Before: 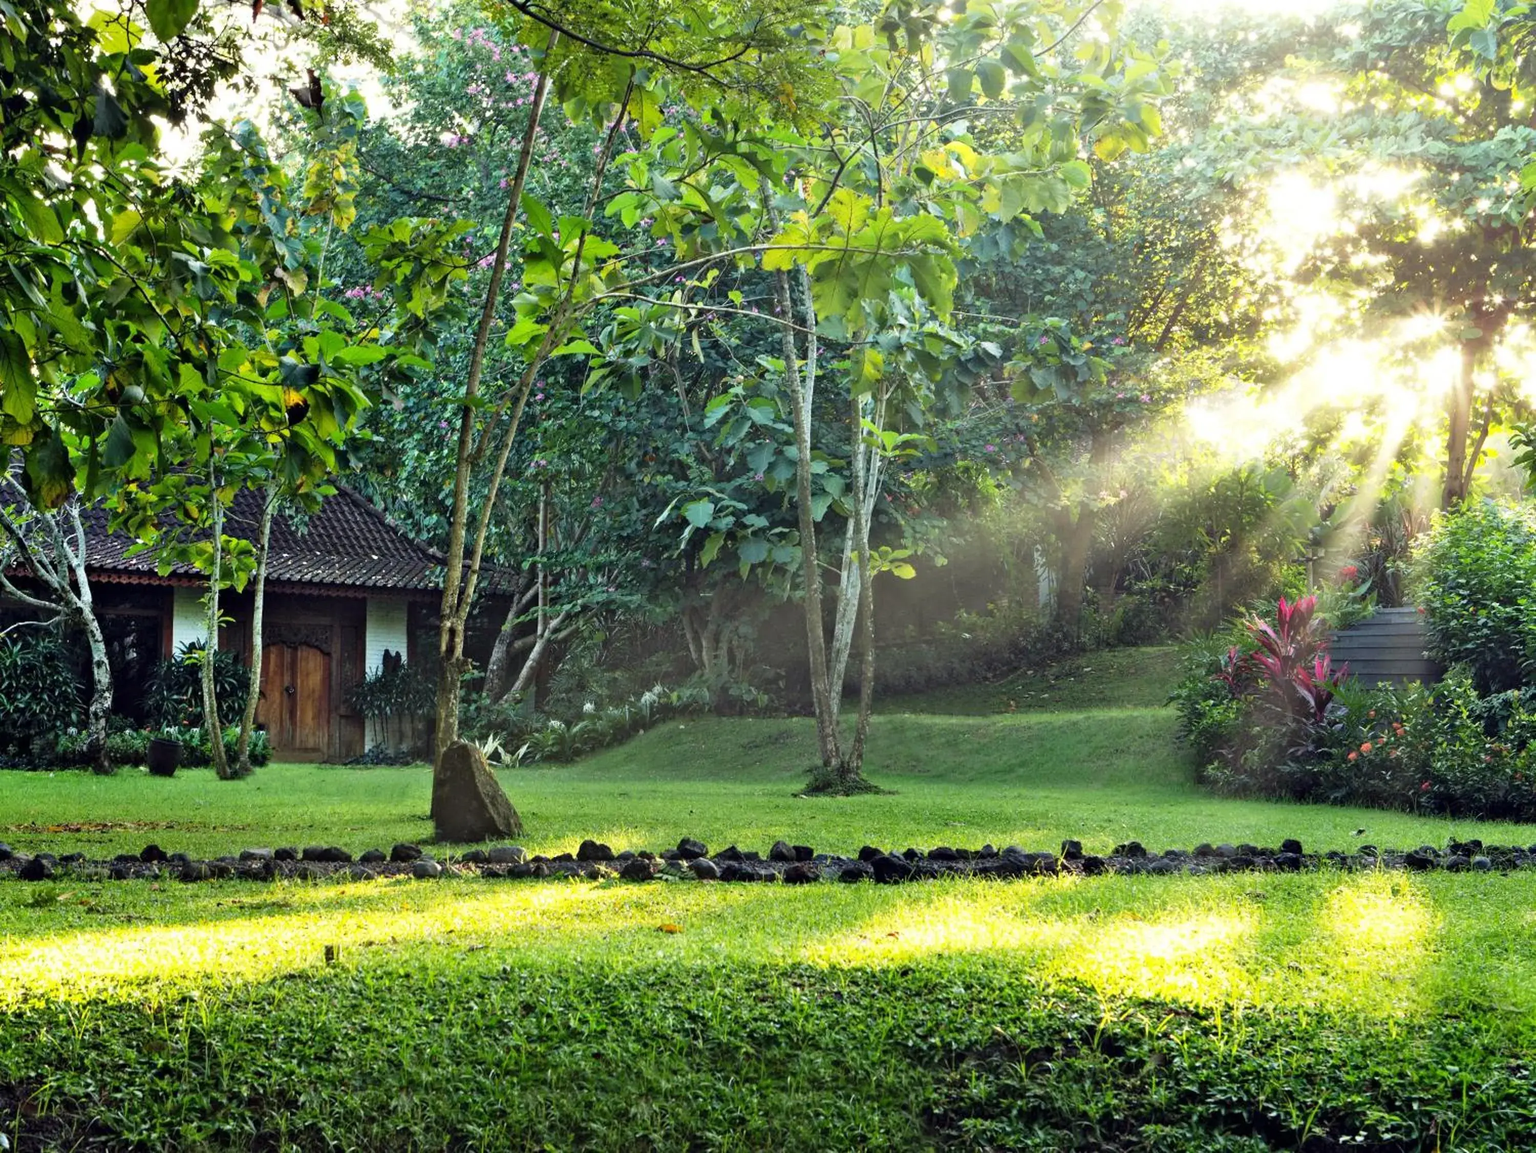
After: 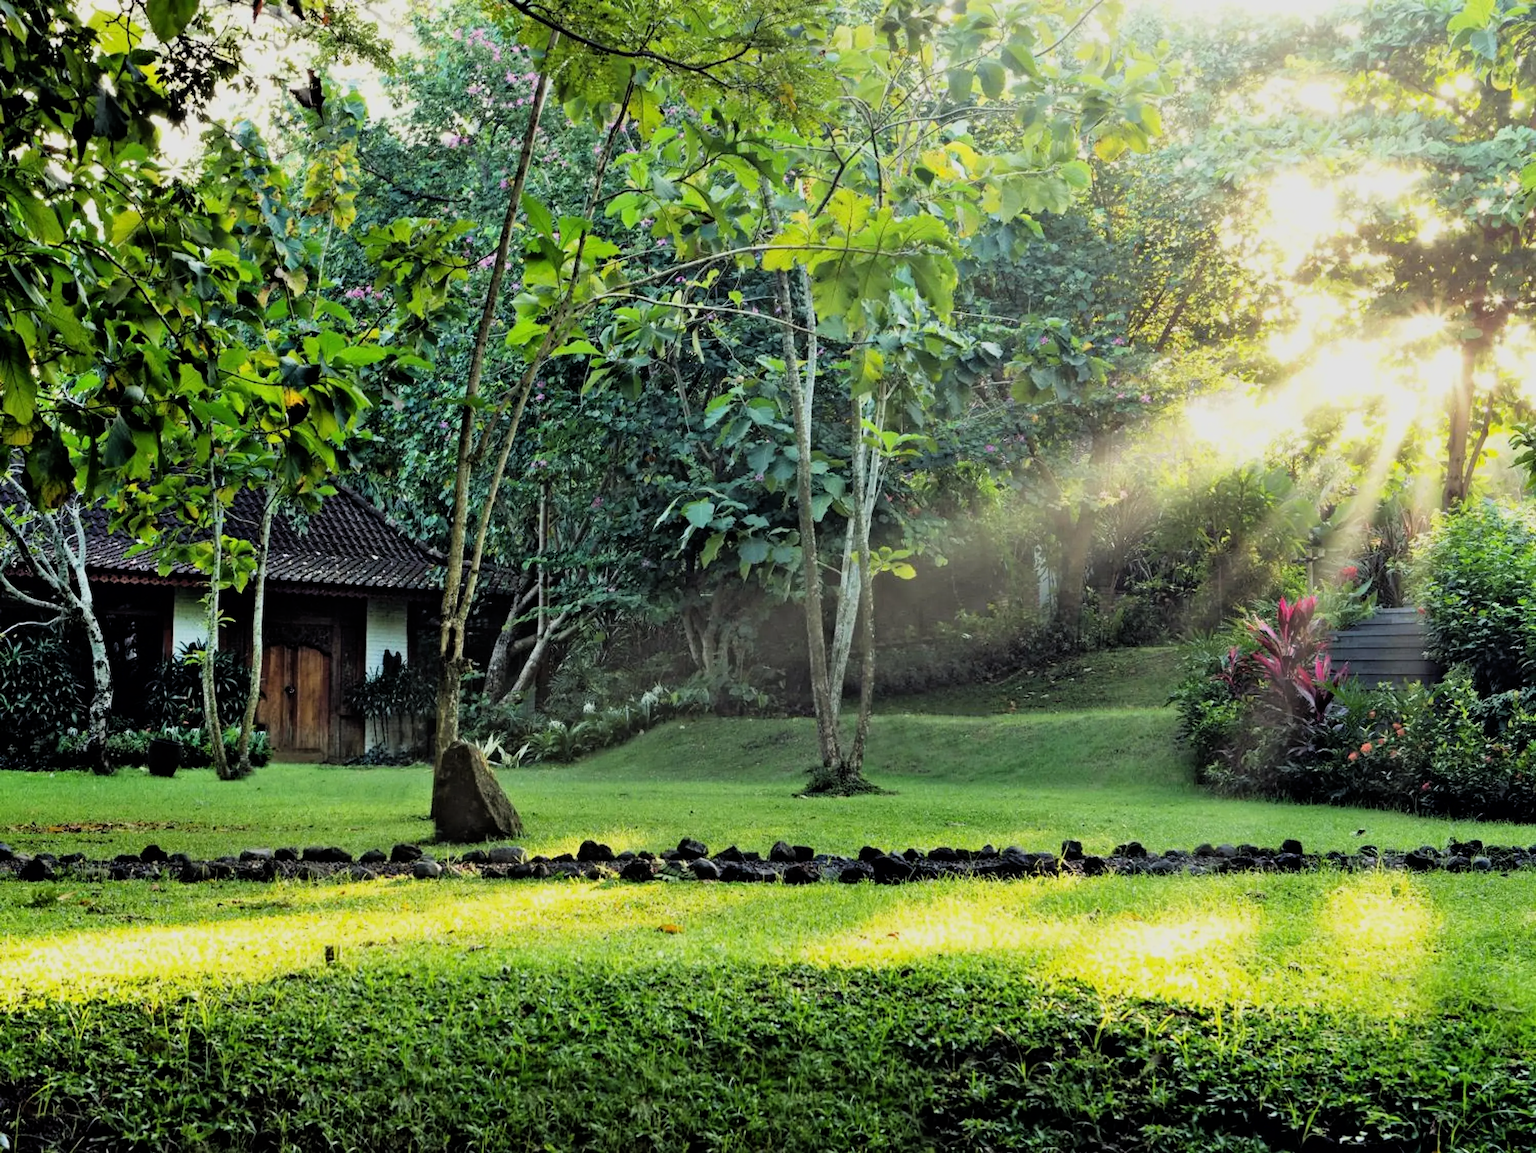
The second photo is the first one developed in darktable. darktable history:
filmic rgb: black relative exposure -7.76 EV, white relative exposure 4.4 EV, threshold 3.04 EV, hardness 3.76, latitude 49.29%, contrast 1.101, color science v6 (2022), enable highlight reconstruction true
